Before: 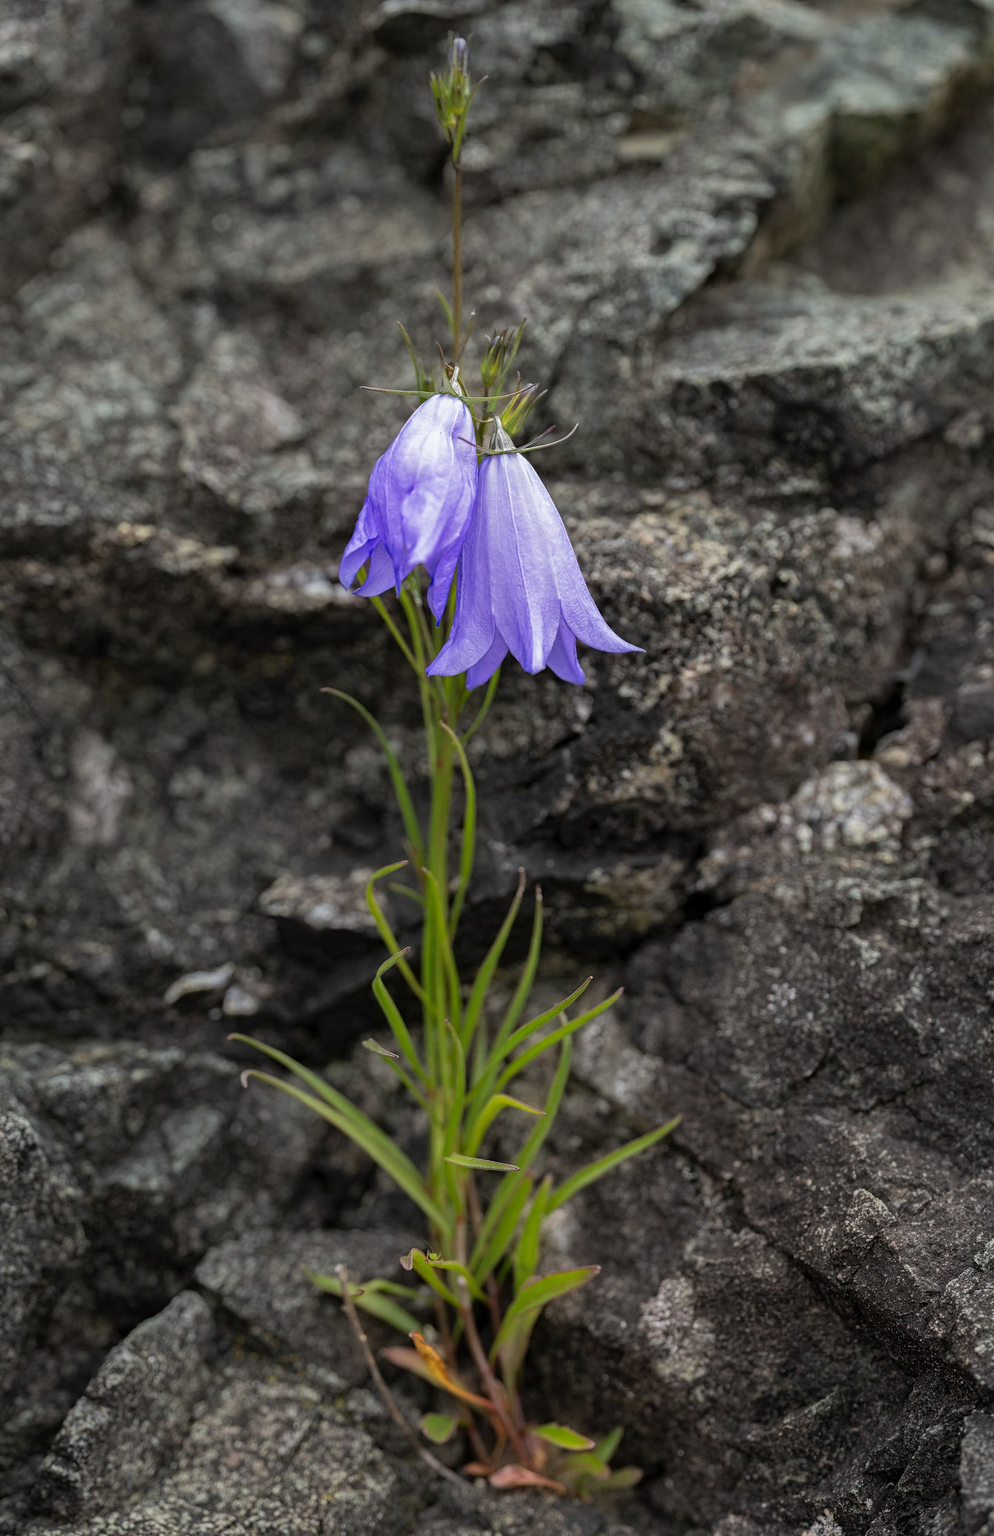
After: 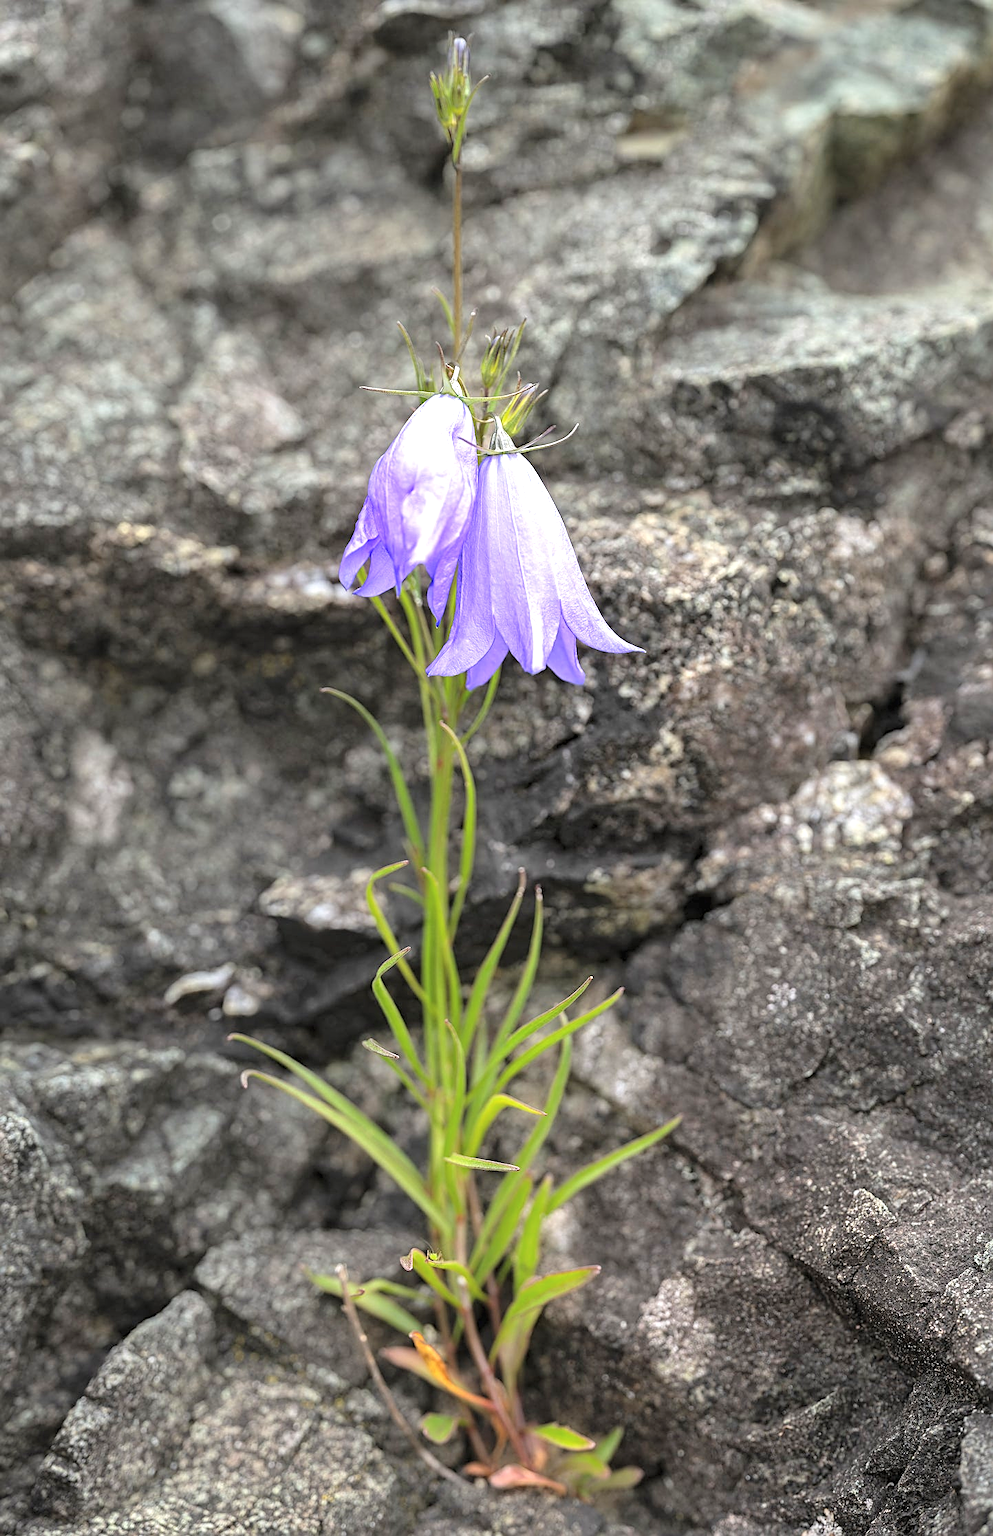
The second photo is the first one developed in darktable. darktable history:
contrast brightness saturation: brightness 0.15
exposure: black level correction 0, exposure 1 EV, compensate exposure bias true, compensate highlight preservation false
sharpen: on, module defaults
